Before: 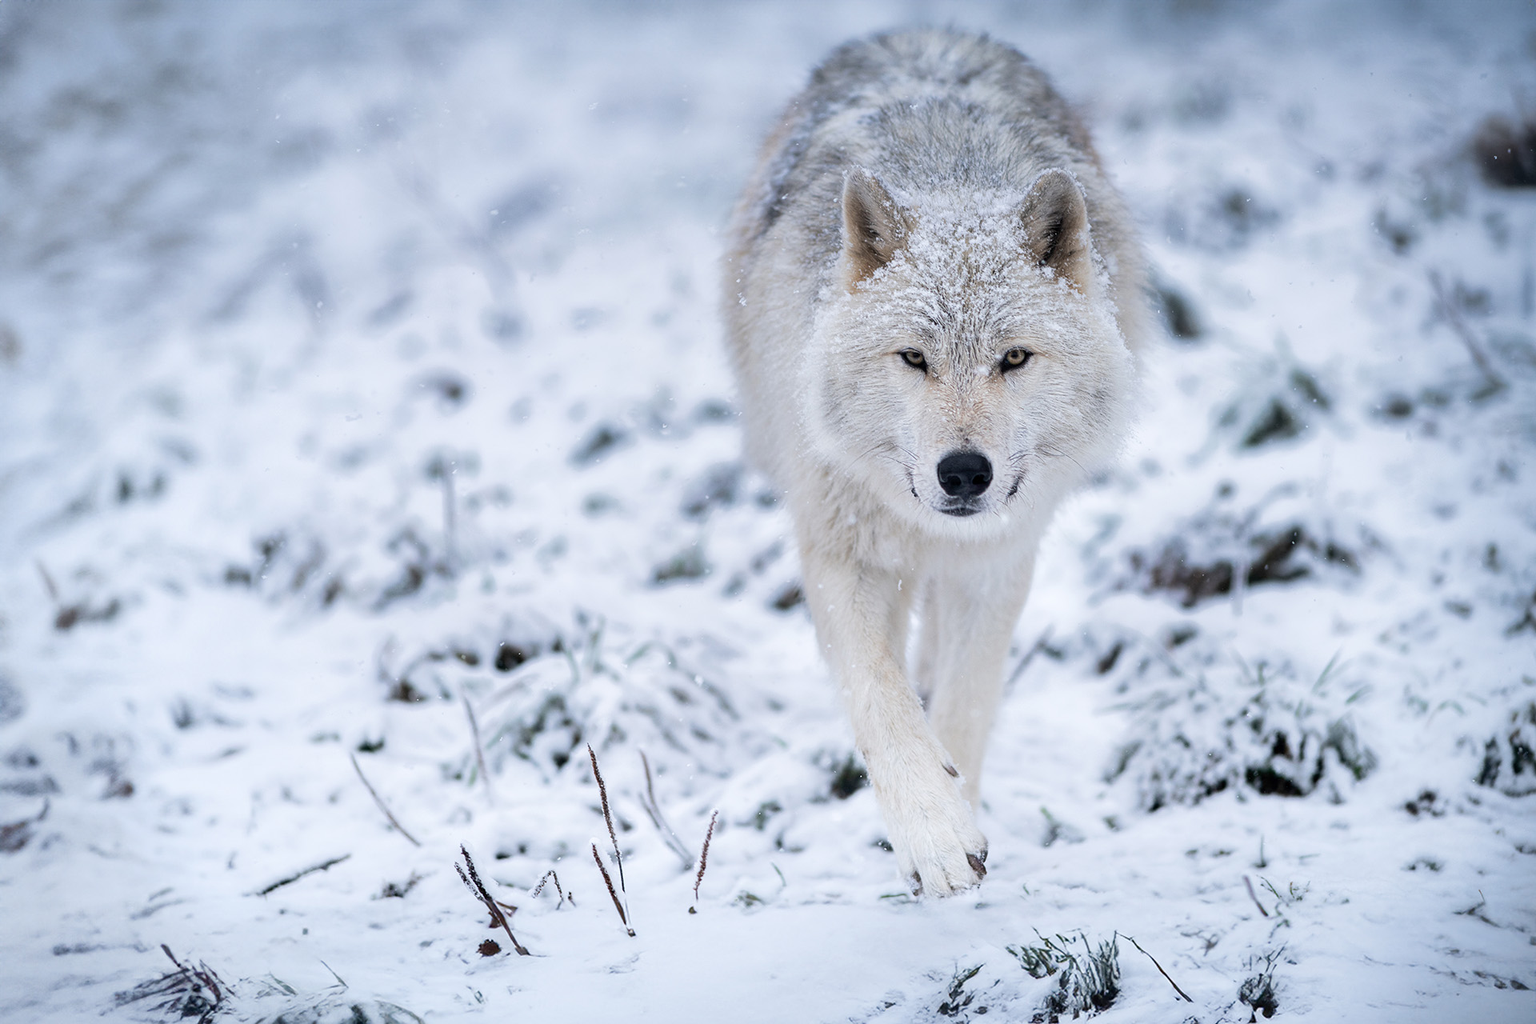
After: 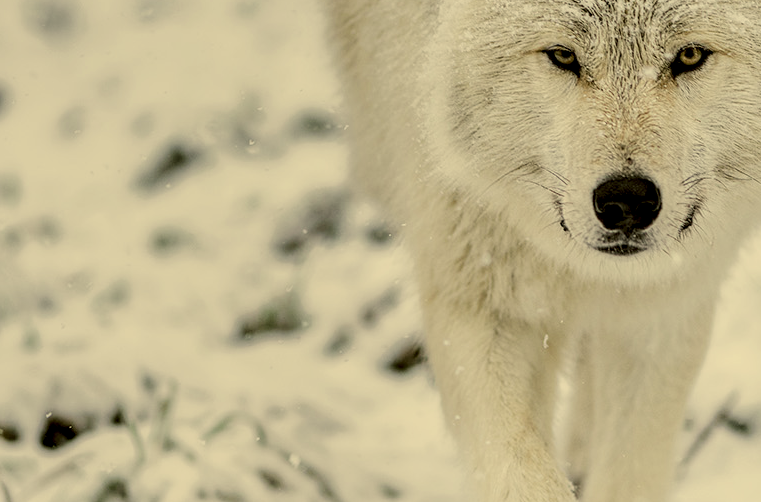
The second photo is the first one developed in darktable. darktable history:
crop: left 30.193%, top 30.487%, right 30.135%, bottom 30.242%
color correction: highlights a* 0.183, highlights b* 28.78, shadows a* -0.325, shadows b* 20.96
local contrast: highlights 60%, shadows 63%, detail 160%
filmic rgb: black relative exposure -7.65 EV, white relative exposure 4.56 EV, hardness 3.61
